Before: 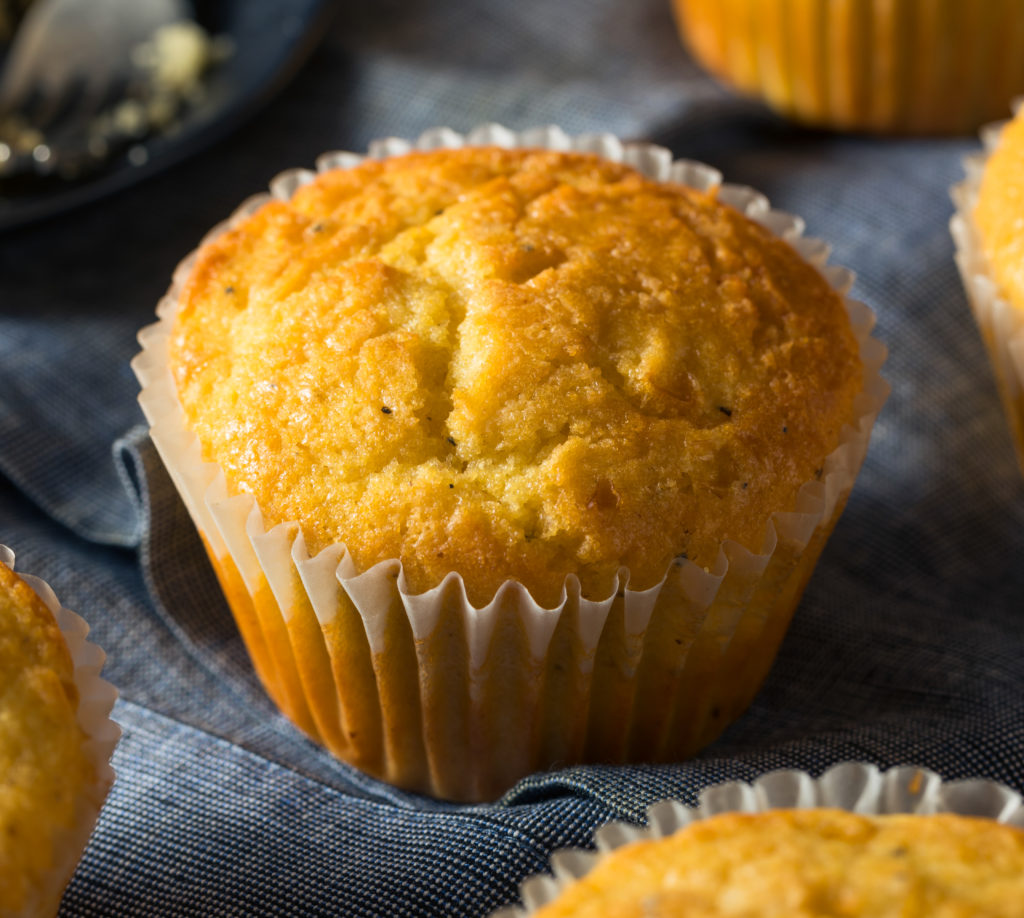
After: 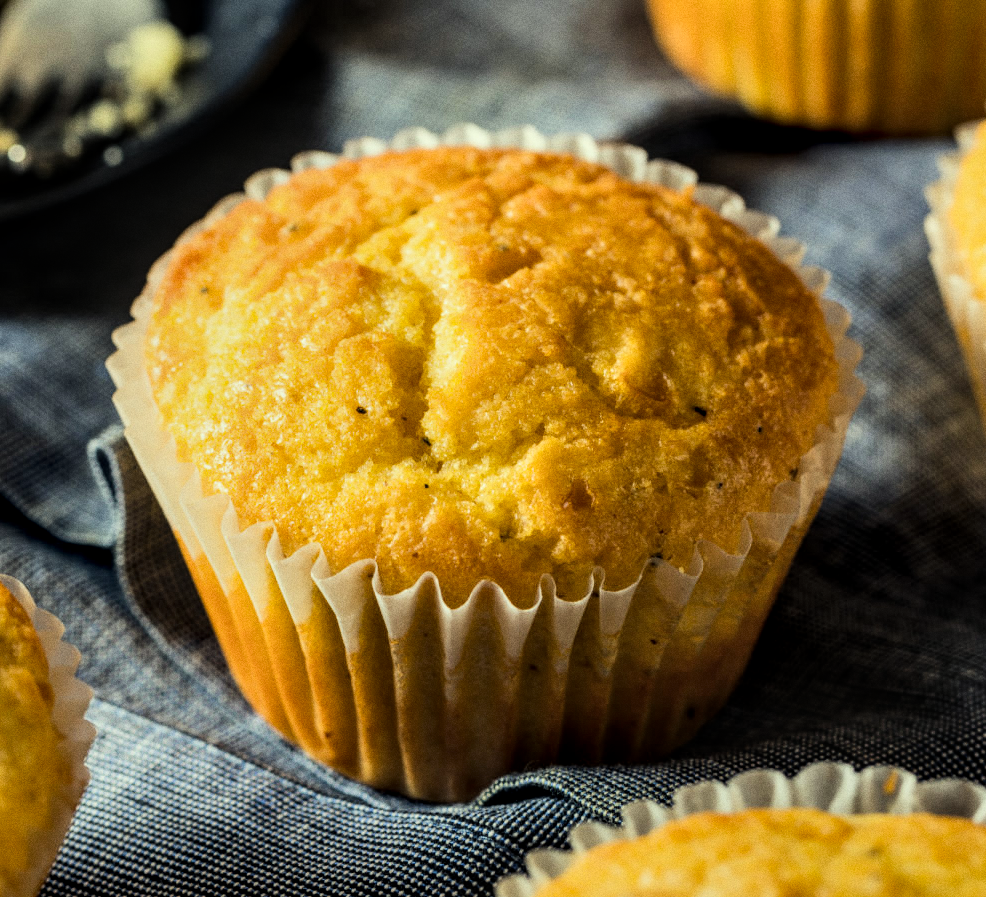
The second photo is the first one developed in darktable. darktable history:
local contrast: detail 130%
grain: coarseness 0.09 ISO
exposure: exposure 0.426 EV, compensate highlight preservation false
tone equalizer: -8 EV -0.417 EV, -7 EV -0.389 EV, -6 EV -0.333 EV, -5 EV -0.222 EV, -3 EV 0.222 EV, -2 EV 0.333 EV, -1 EV 0.389 EV, +0 EV 0.417 EV, edges refinement/feathering 500, mask exposure compensation -1.57 EV, preserve details no
crop and rotate: left 2.536%, right 1.107%, bottom 2.246%
color correction: highlights a* -5.94, highlights b* 11.19
filmic rgb: black relative exposure -7.65 EV, white relative exposure 4.56 EV, hardness 3.61, contrast 1.05
shadows and highlights: white point adjustment 1, soften with gaussian
